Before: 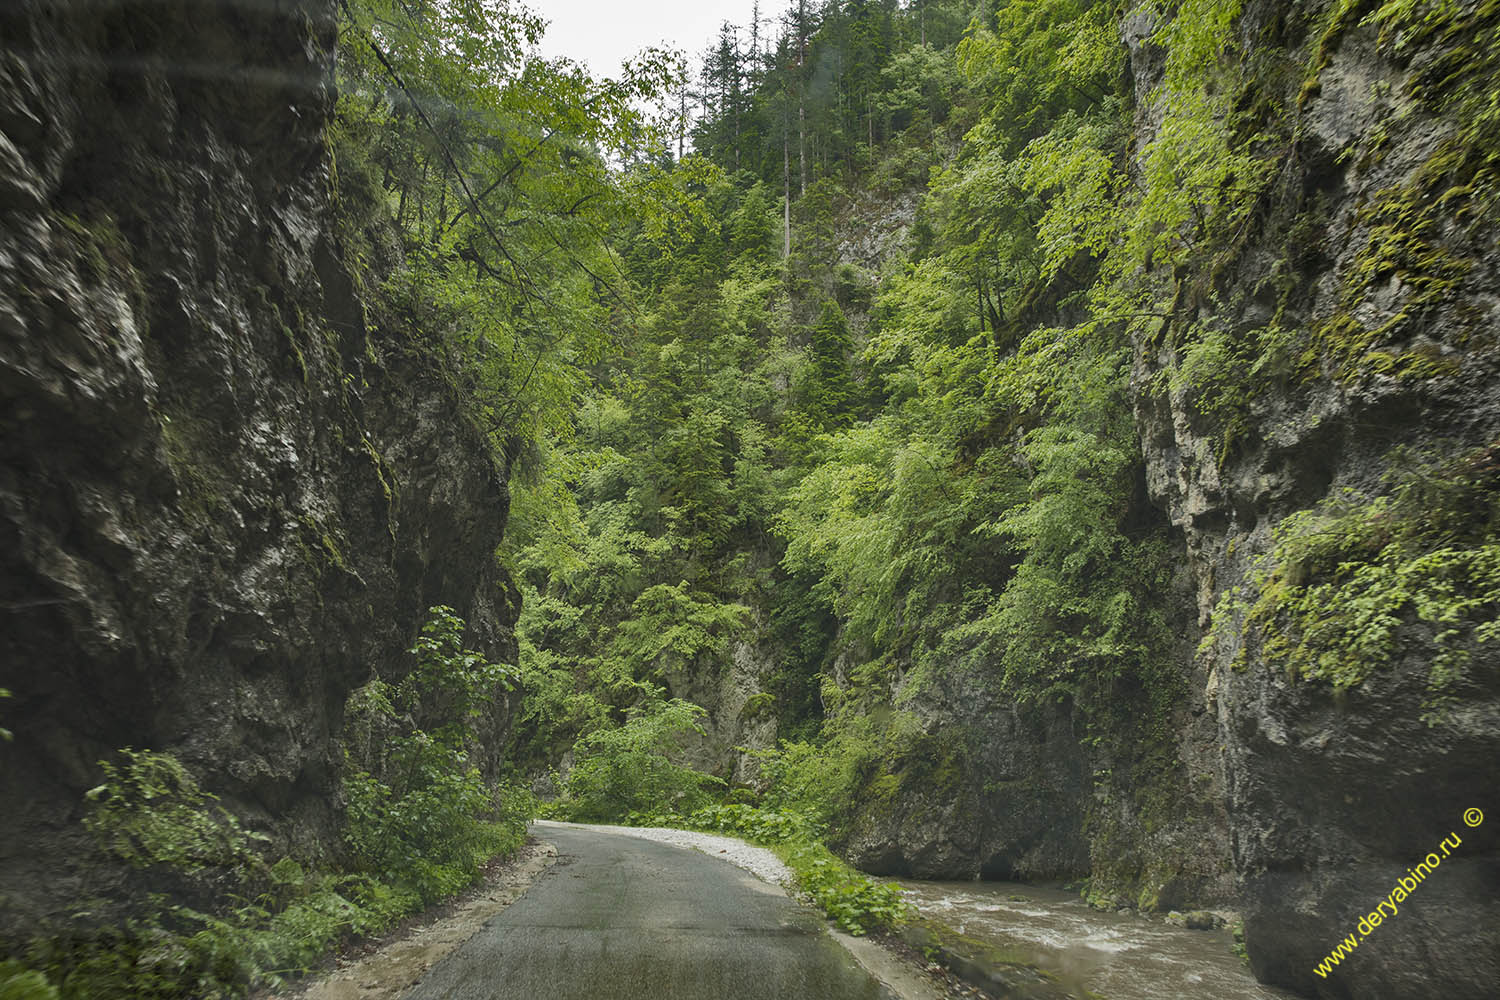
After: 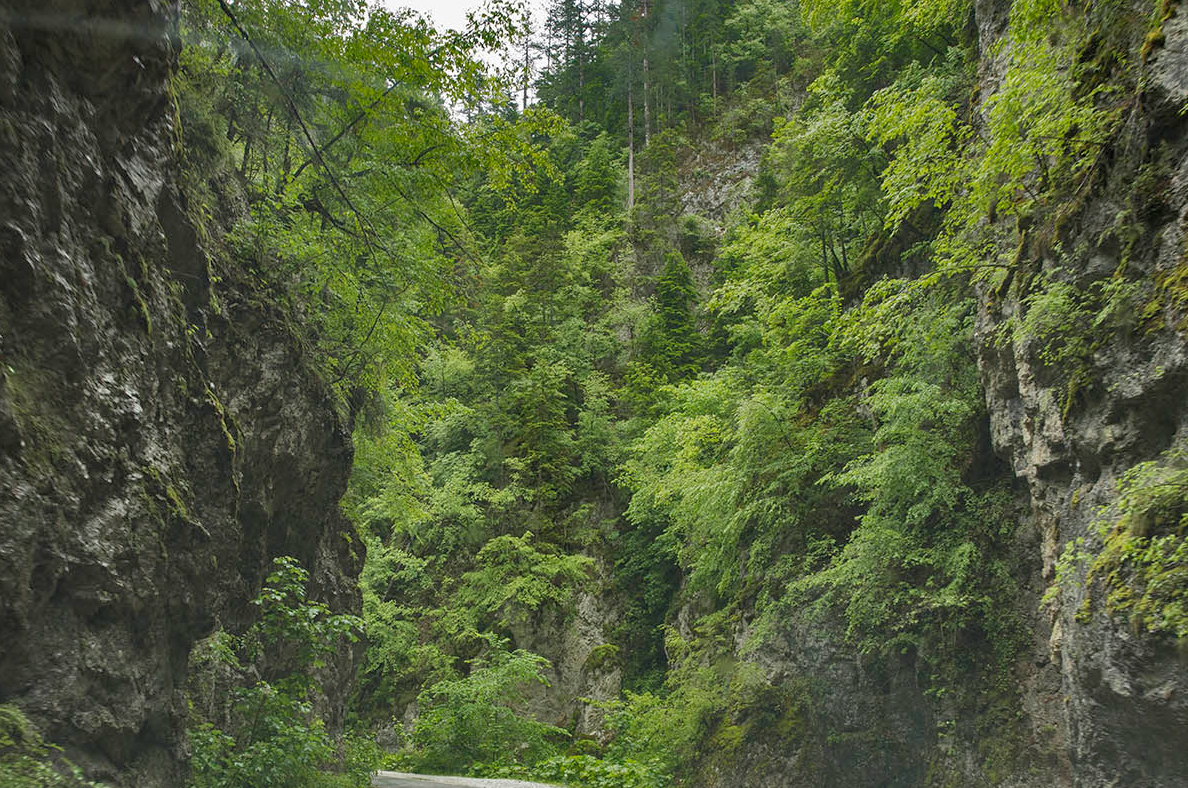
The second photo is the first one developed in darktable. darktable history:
shadows and highlights: shadows 43.25, highlights 7.76
crop and rotate: left 10.433%, top 4.984%, right 10.34%, bottom 16.204%
